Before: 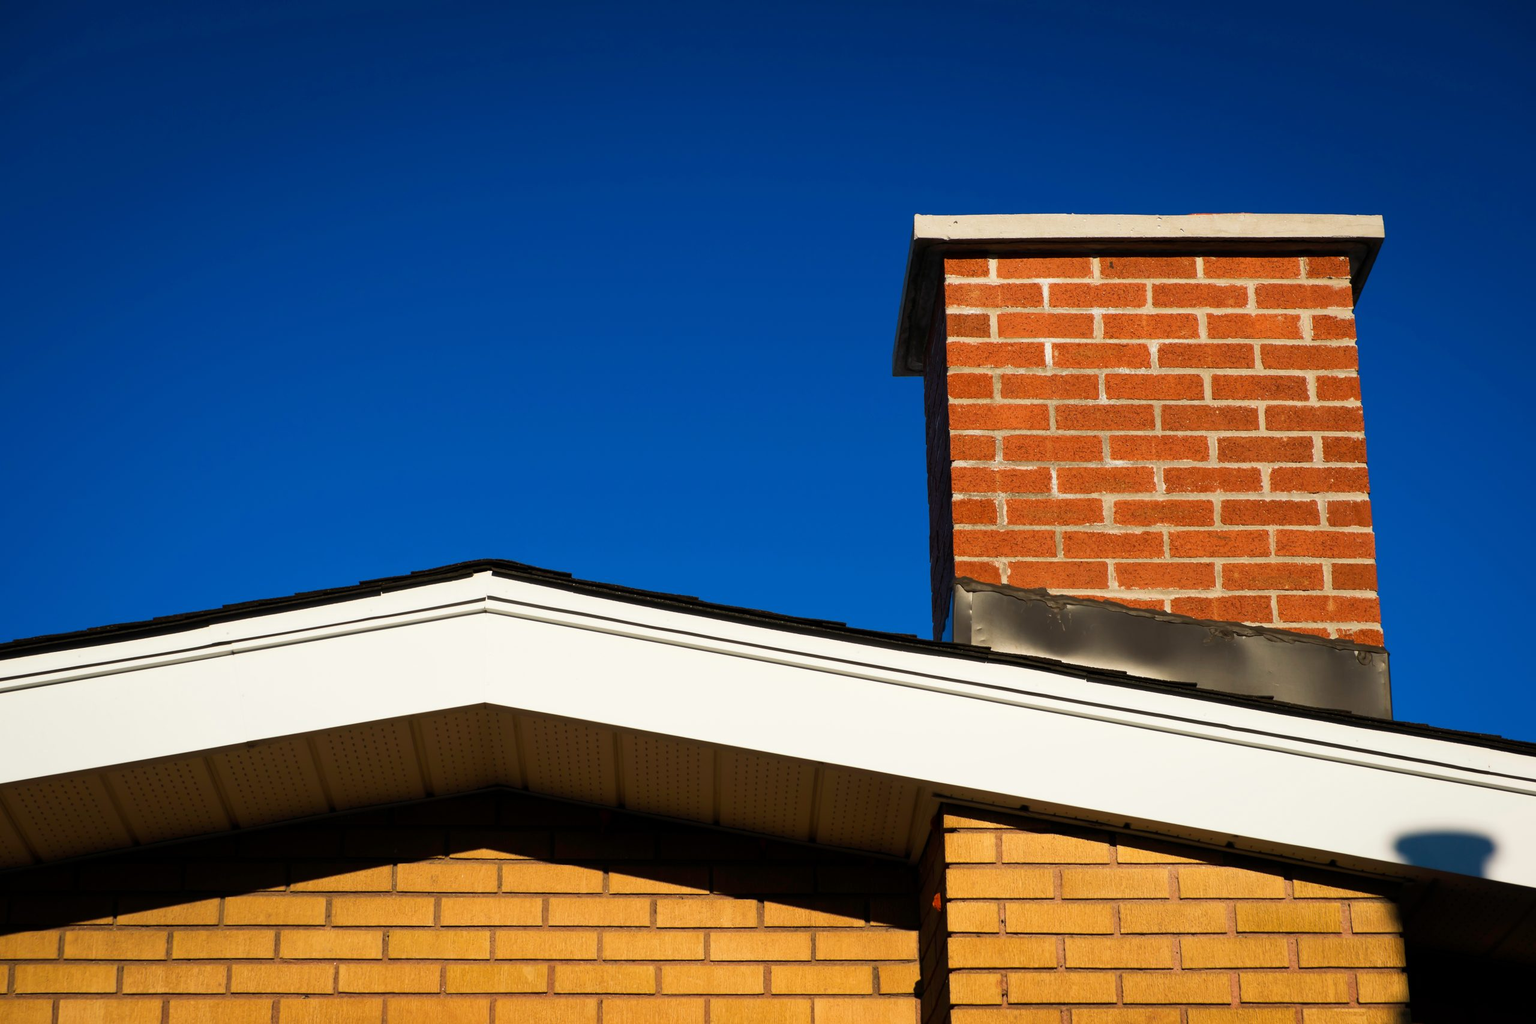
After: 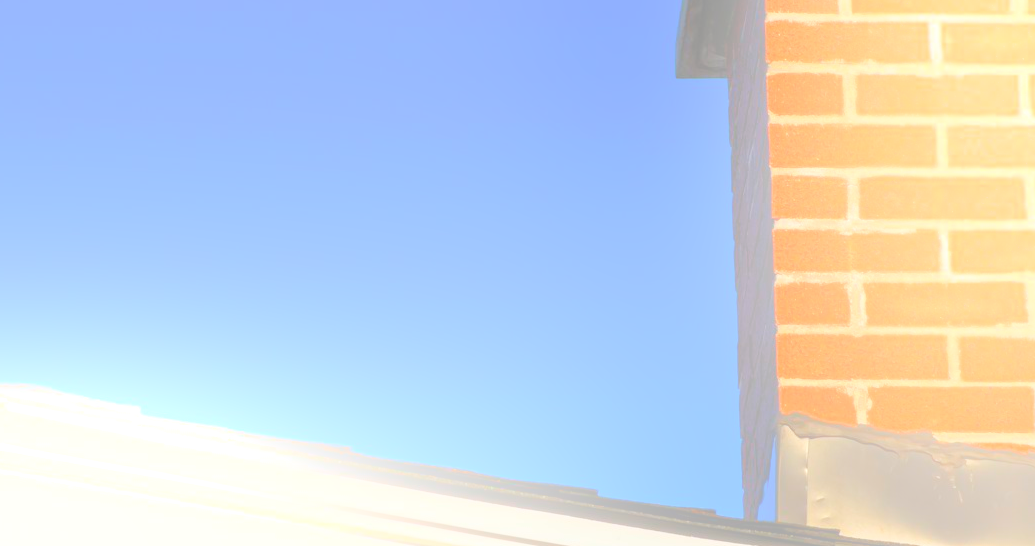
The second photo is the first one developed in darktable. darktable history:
crop: left 31.751%, top 32.172%, right 27.8%, bottom 35.83%
bloom: size 25%, threshold 5%, strength 90%
local contrast: on, module defaults
tone equalizer: on, module defaults
